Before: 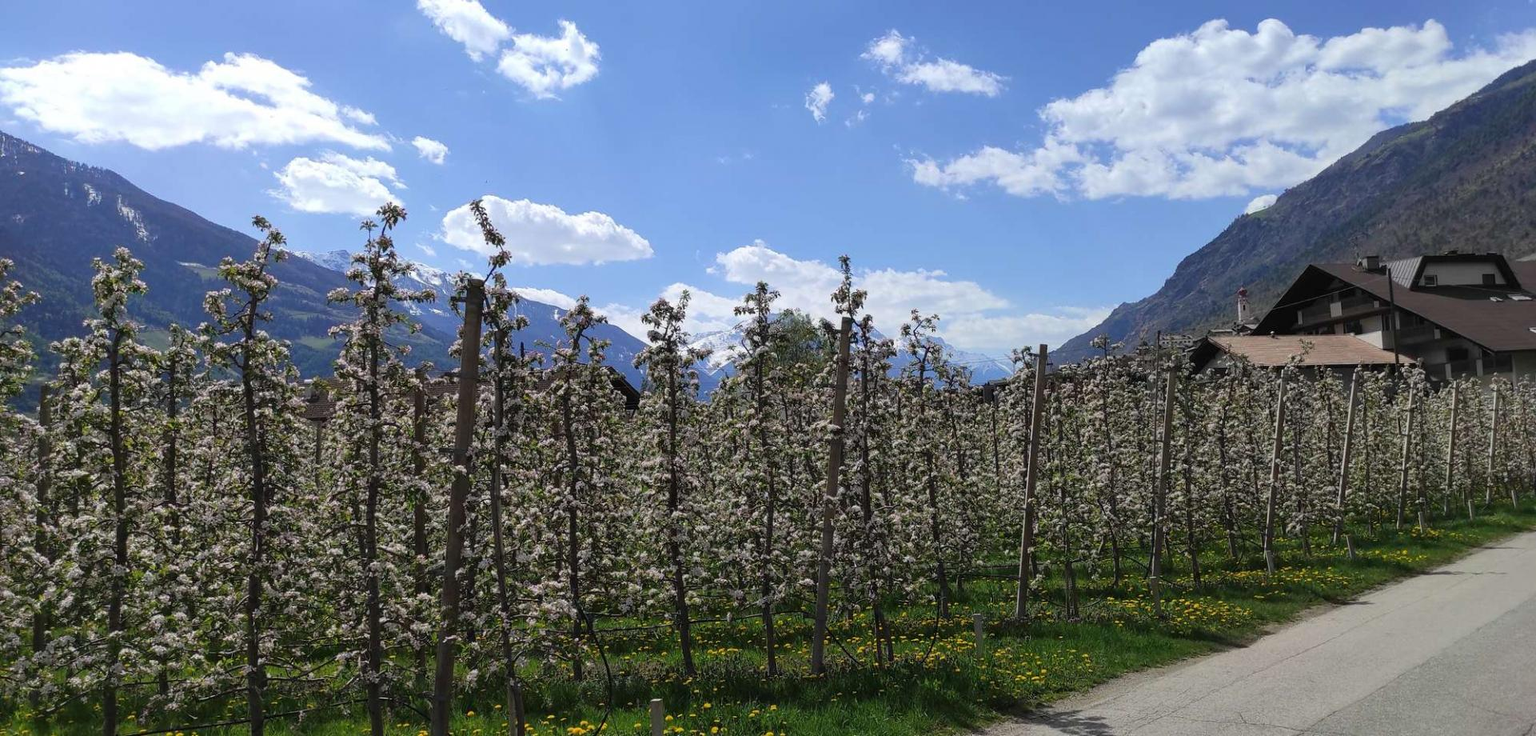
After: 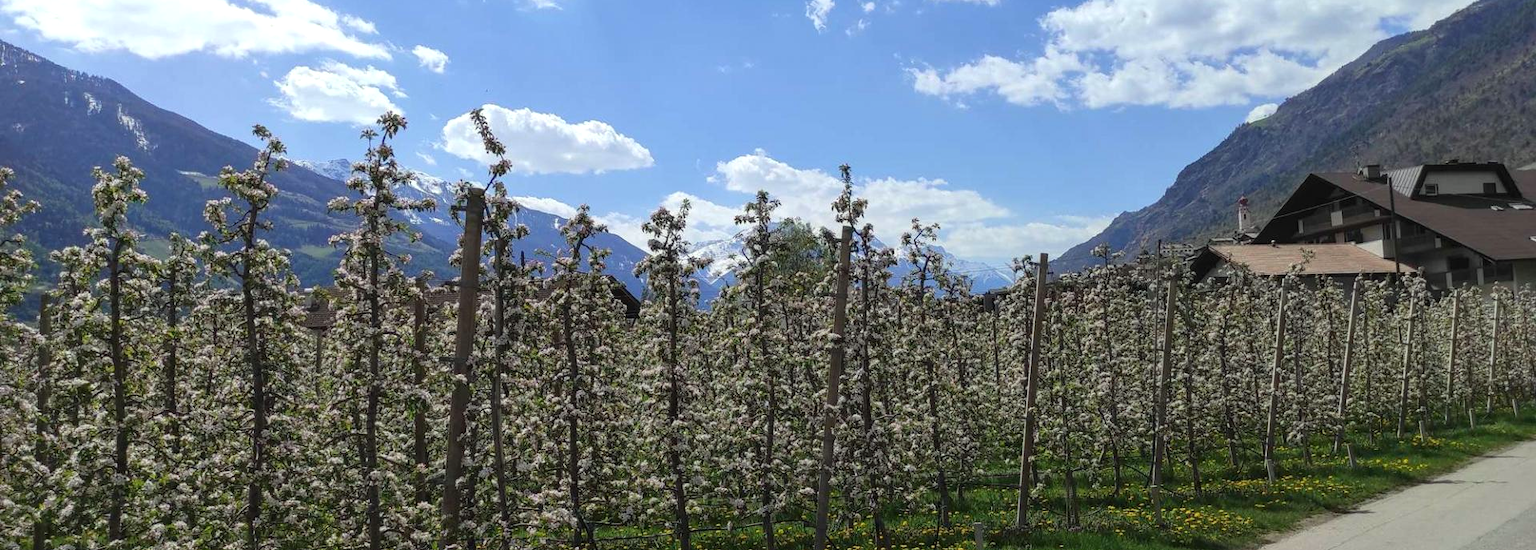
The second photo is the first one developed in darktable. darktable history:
color correction: highlights a* -2.51, highlights b* 2.39
exposure: exposure 0.163 EV, compensate highlight preservation false
local contrast: detail 110%
crop and rotate: top 12.596%, bottom 12.554%
